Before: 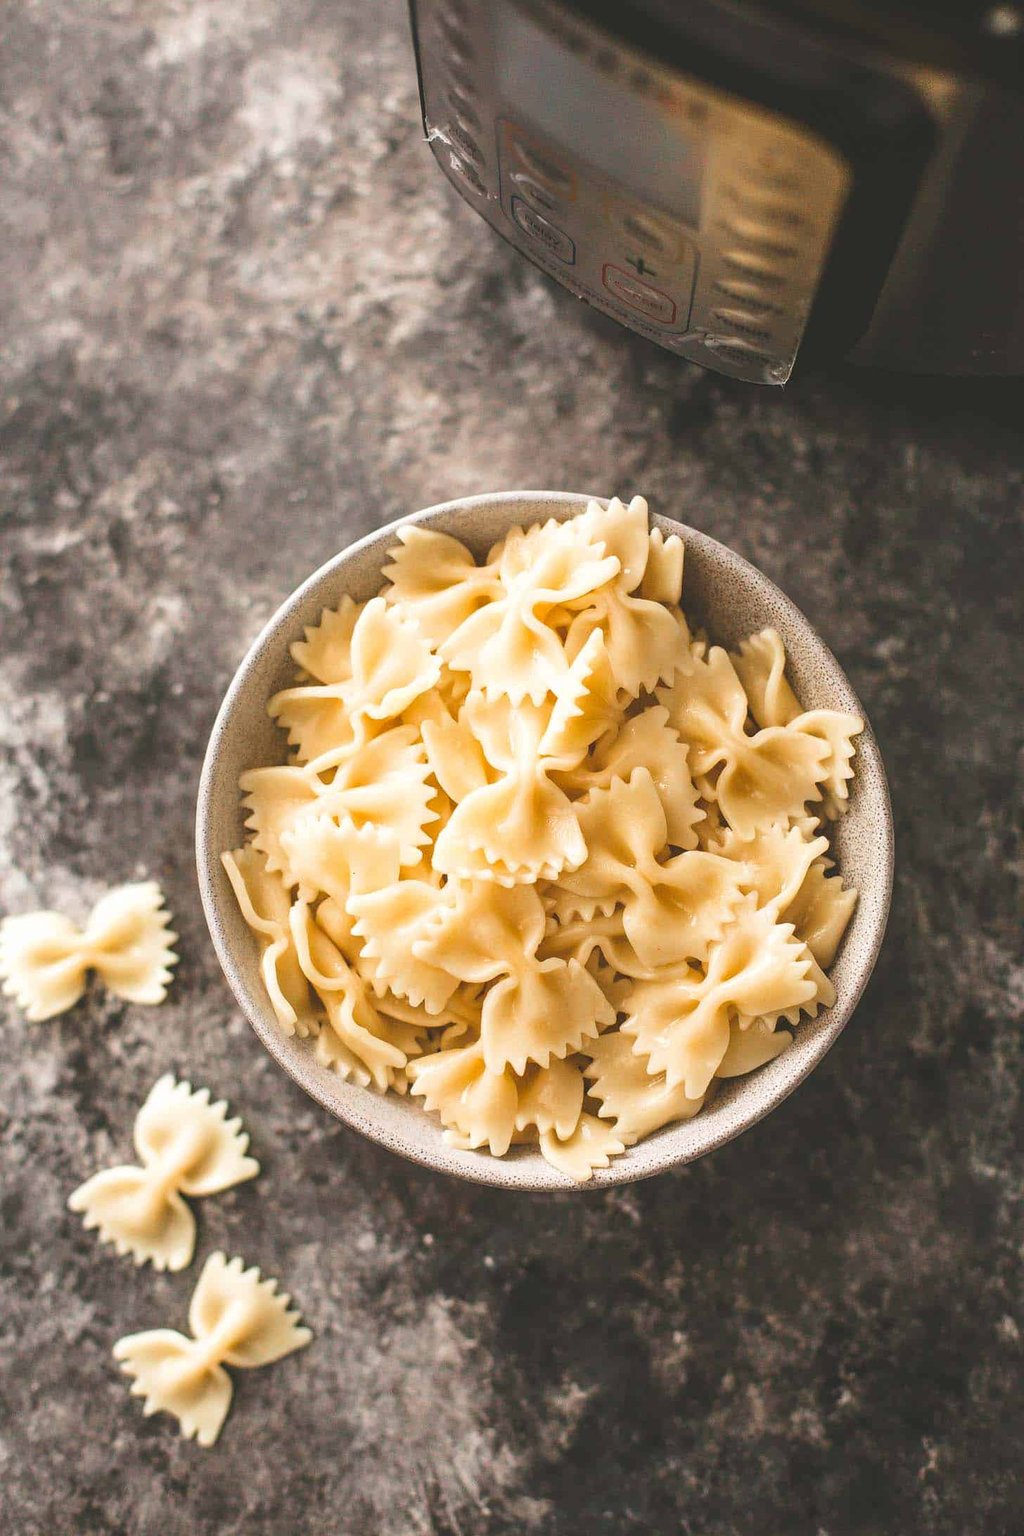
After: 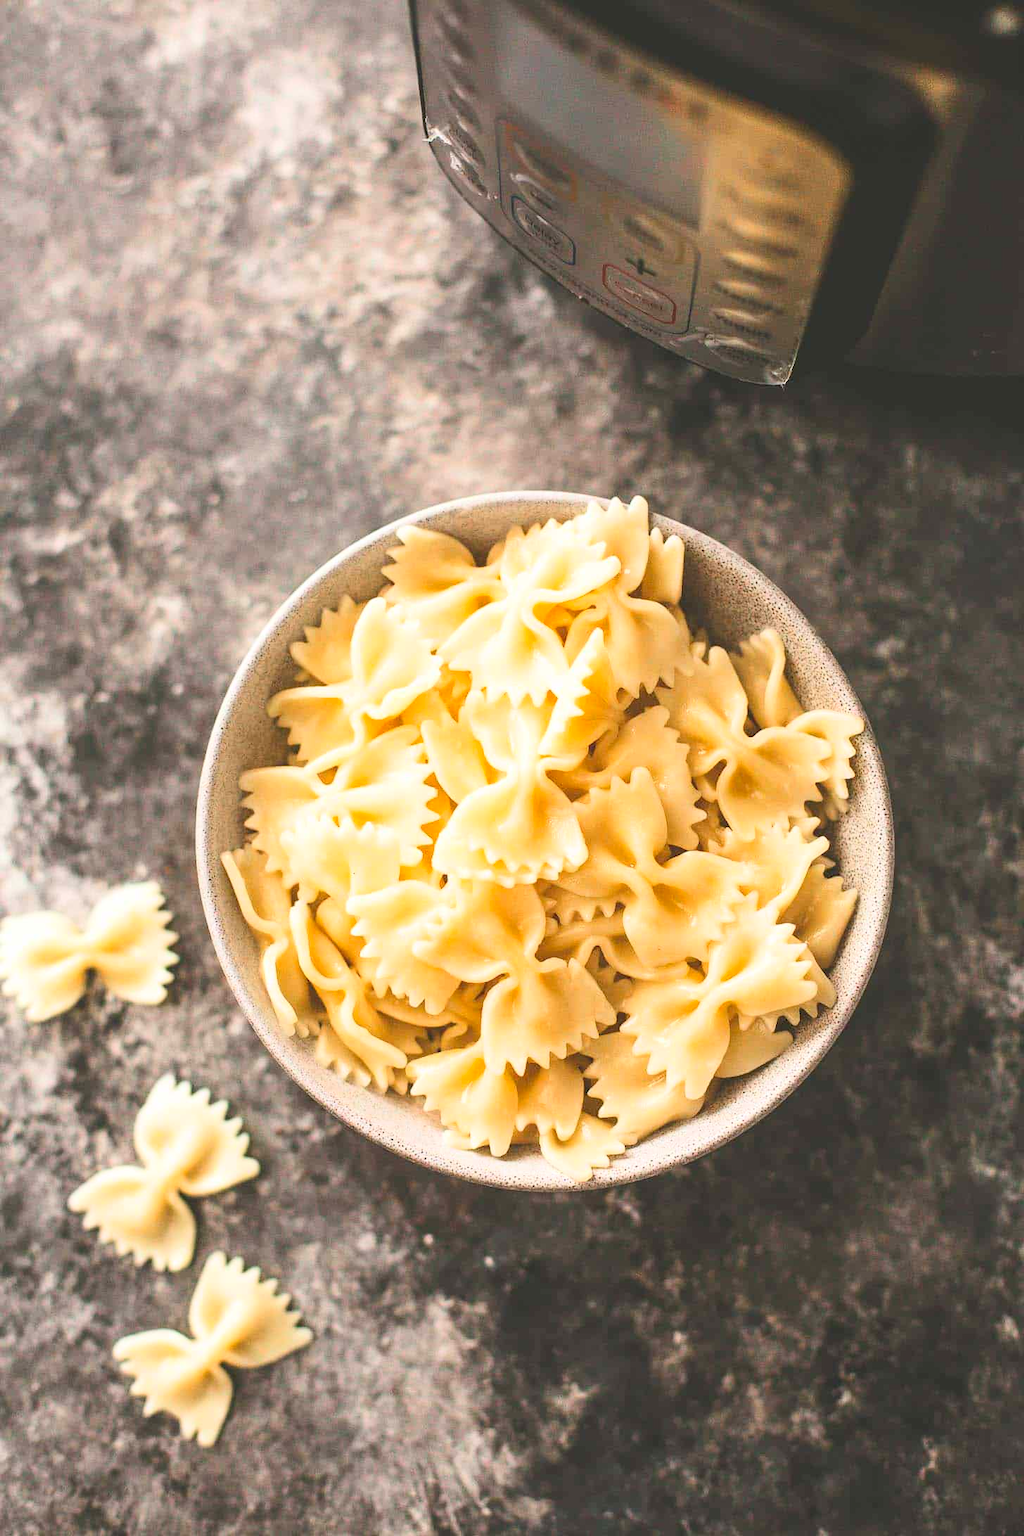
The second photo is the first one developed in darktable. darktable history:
contrast brightness saturation: contrast 0.201, brightness 0.159, saturation 0.218
